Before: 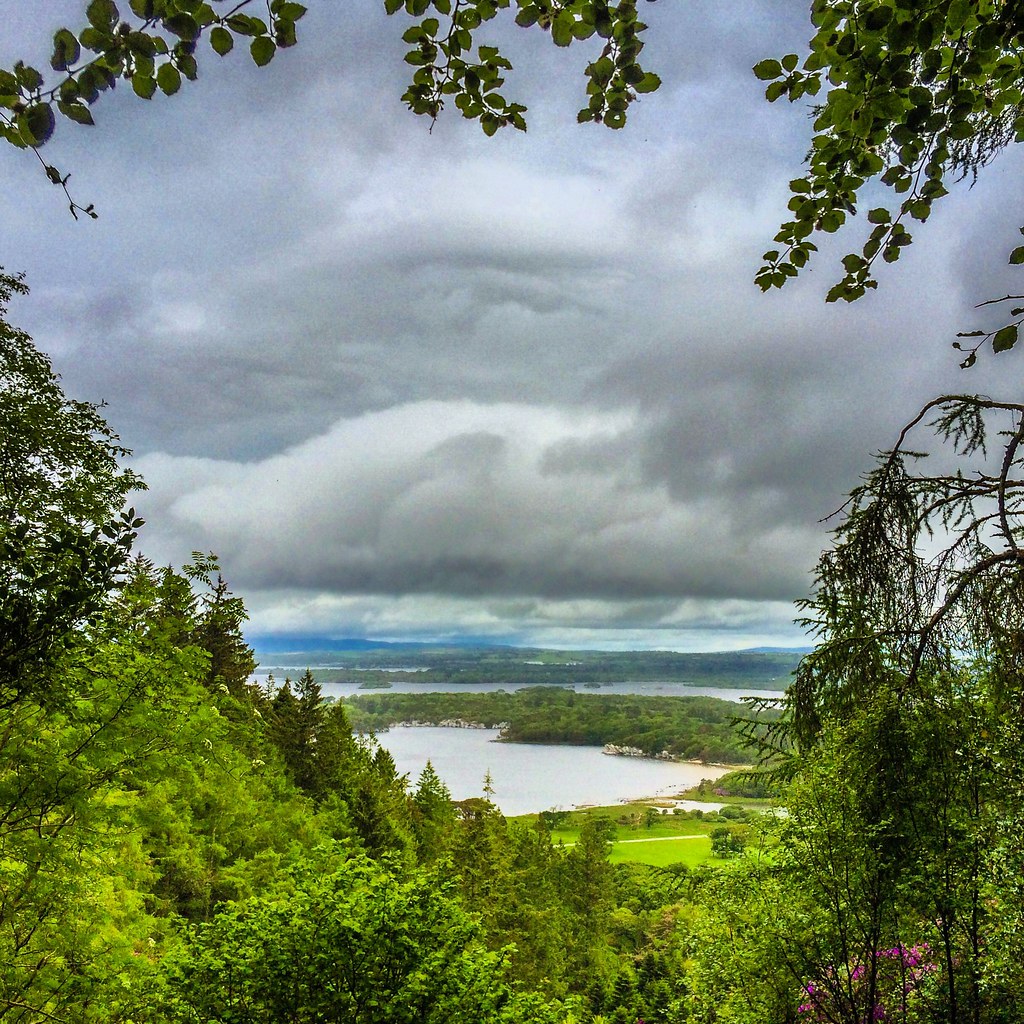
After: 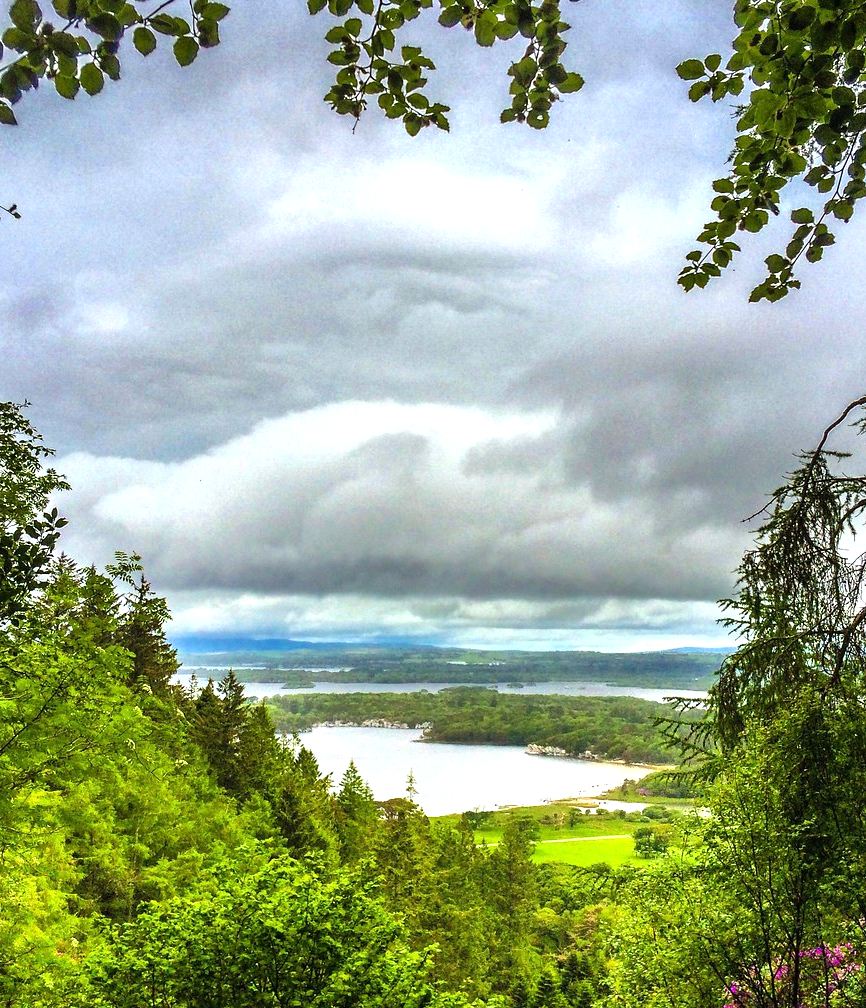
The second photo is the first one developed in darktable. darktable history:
exposure: exposure 0.658 EV, compensate highlight preservation false
crop: left 7.551%, right 7.861%
